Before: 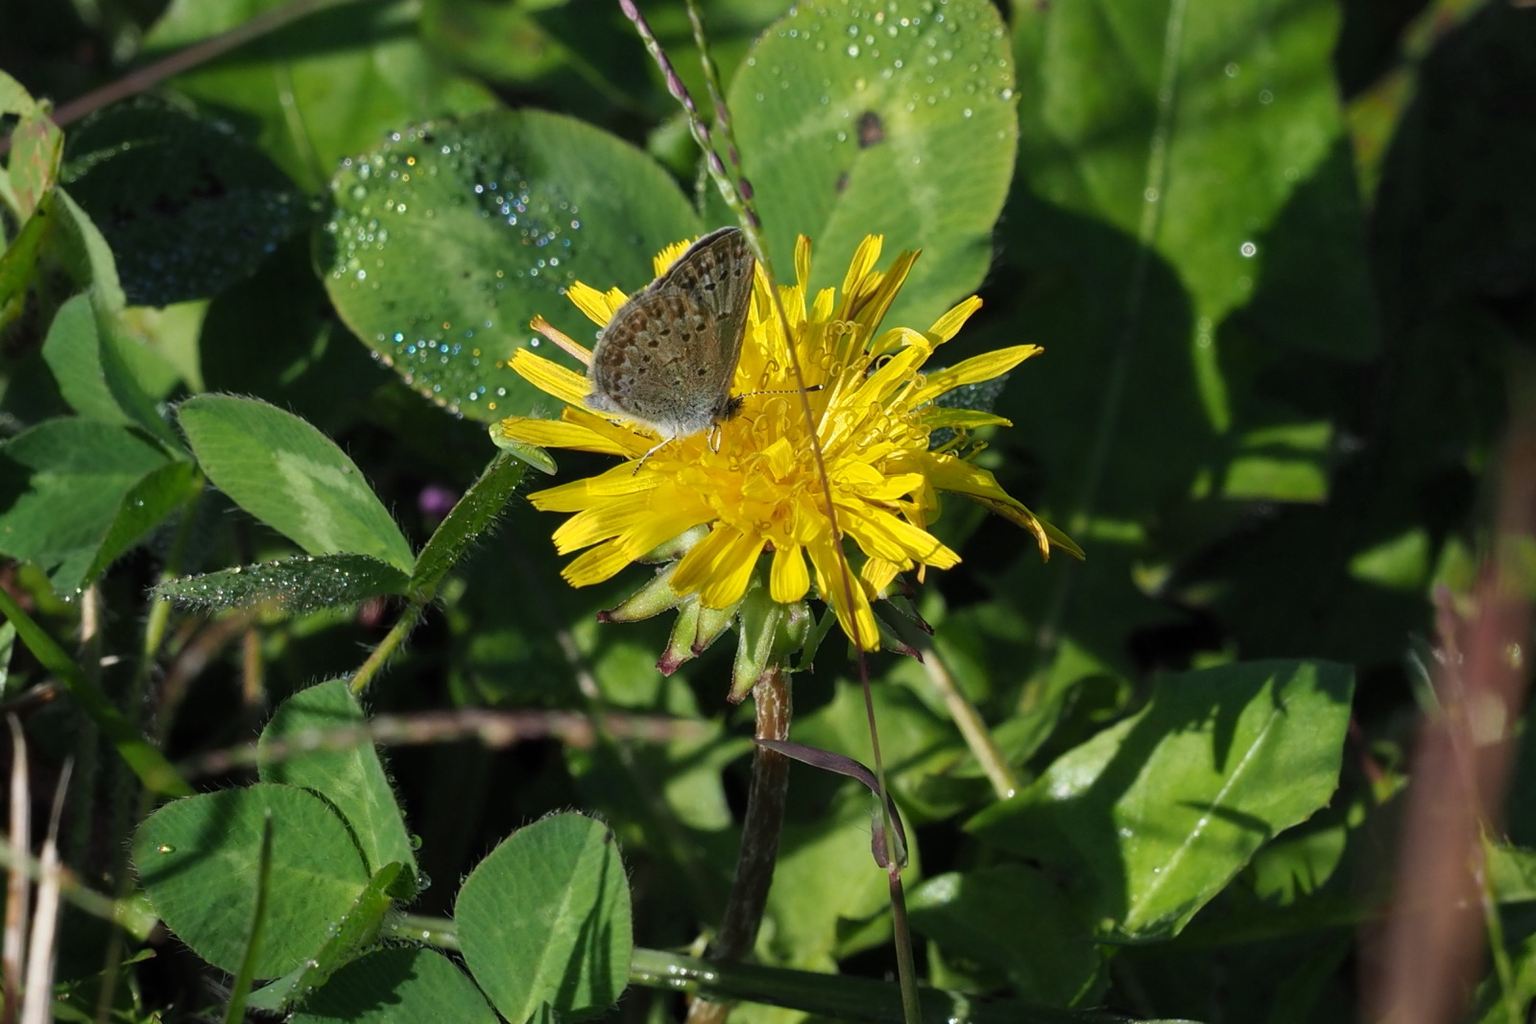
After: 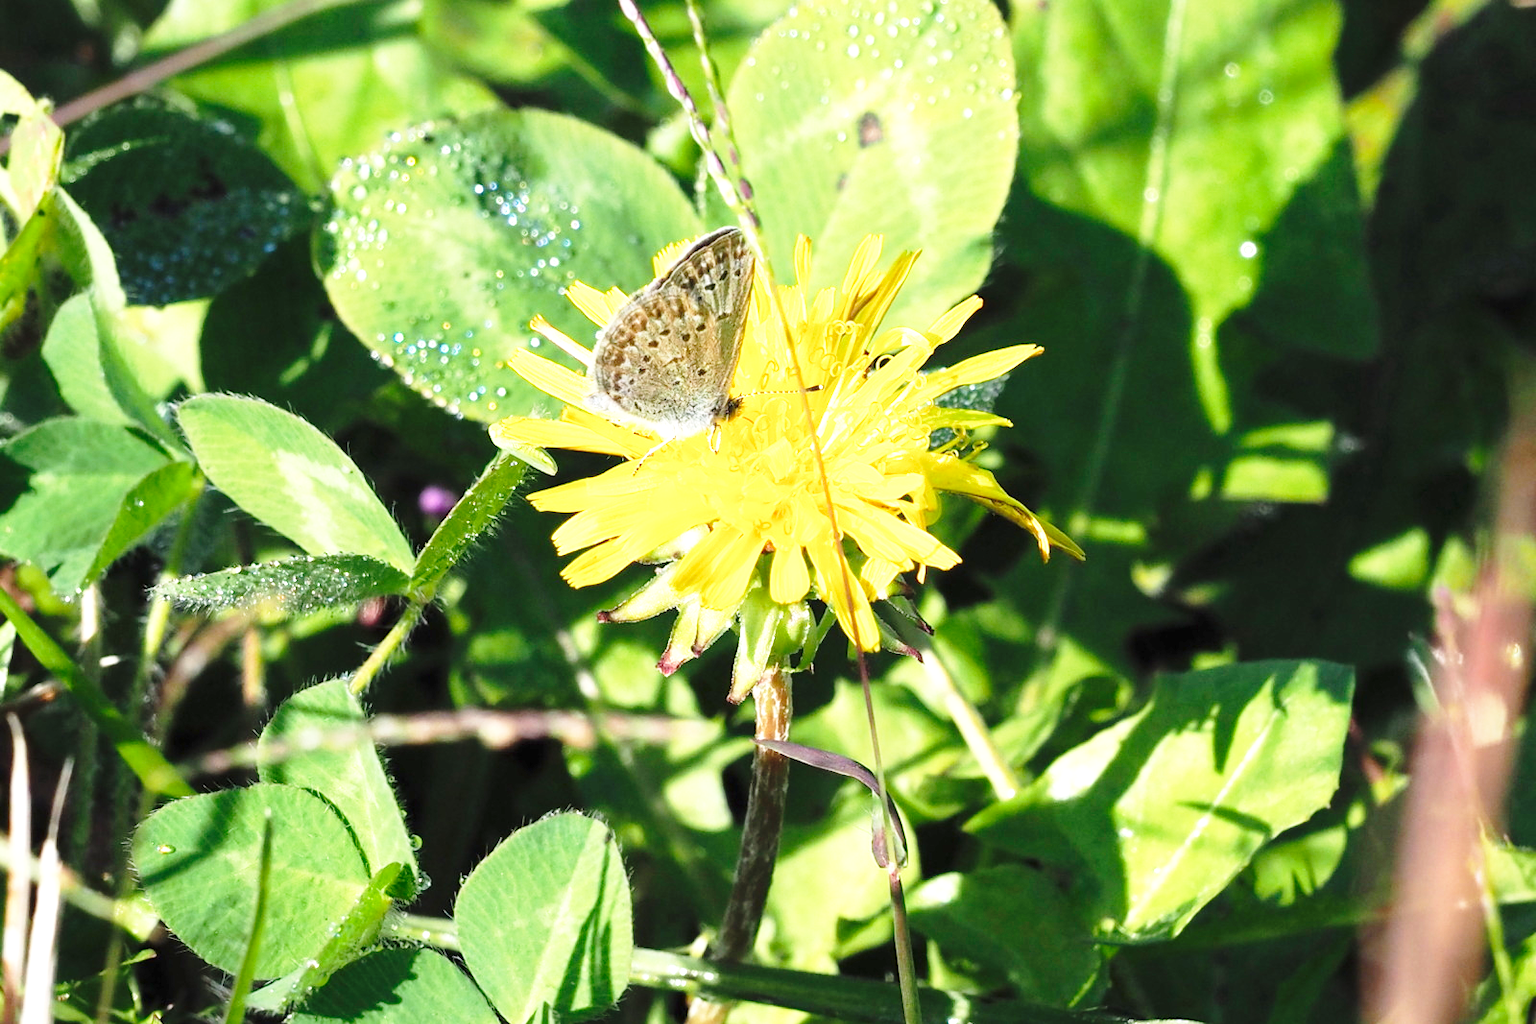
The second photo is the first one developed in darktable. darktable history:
tone equalizer: on, module defaults
exposure: black level correction 0, exposure 1.501 EV, compensate highlight preservation false
base curve: curves: ch0 [(0, 0) (0.028, 0.03) (0.121, 0.232) (0.46, 0.748) (0.859, 0.968) (1, 1)], exposure shift 0.01, preserve colors none
